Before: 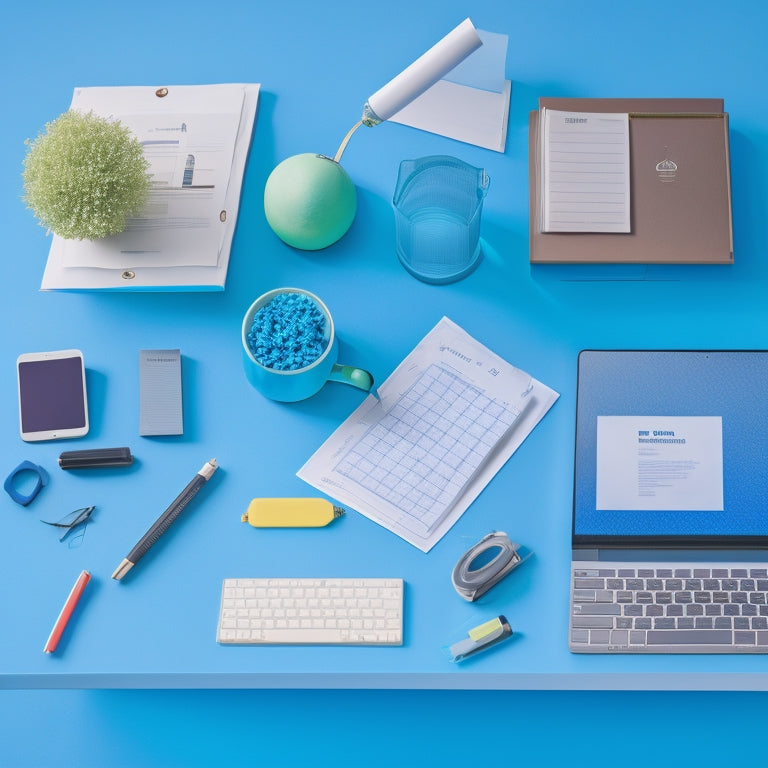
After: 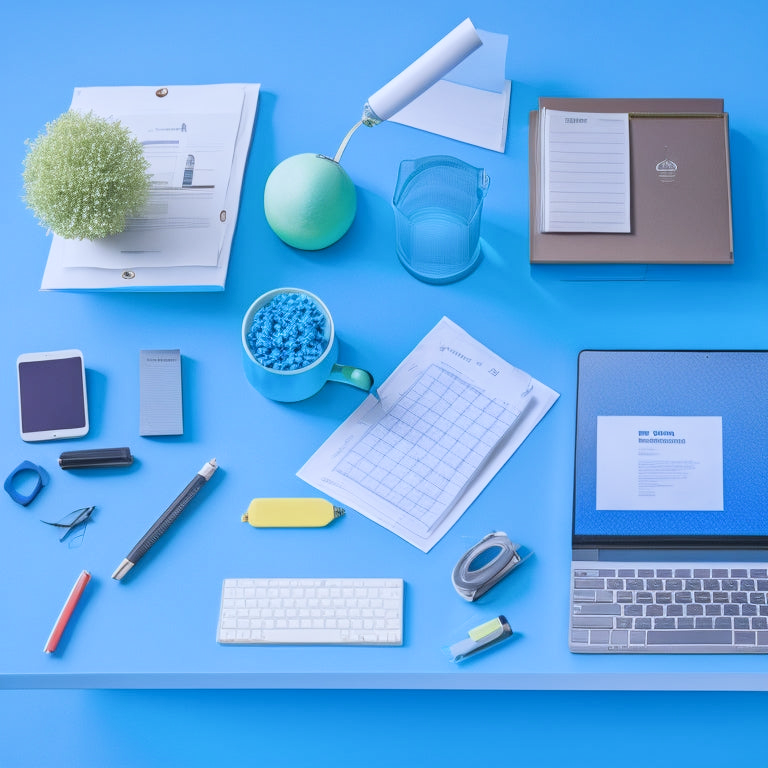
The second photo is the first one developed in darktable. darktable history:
filmic rgb: black relative exposure -9.5 EV, white relative exposure 3.02 EV, hardness 6.12
white balance: red 0.931, blue 1.11
exposure: exposure 0.2 EV, compensate highlight preservation false
local contrast: highlights 100%, shadows 100%, detail 120%, midtone range 0.2
